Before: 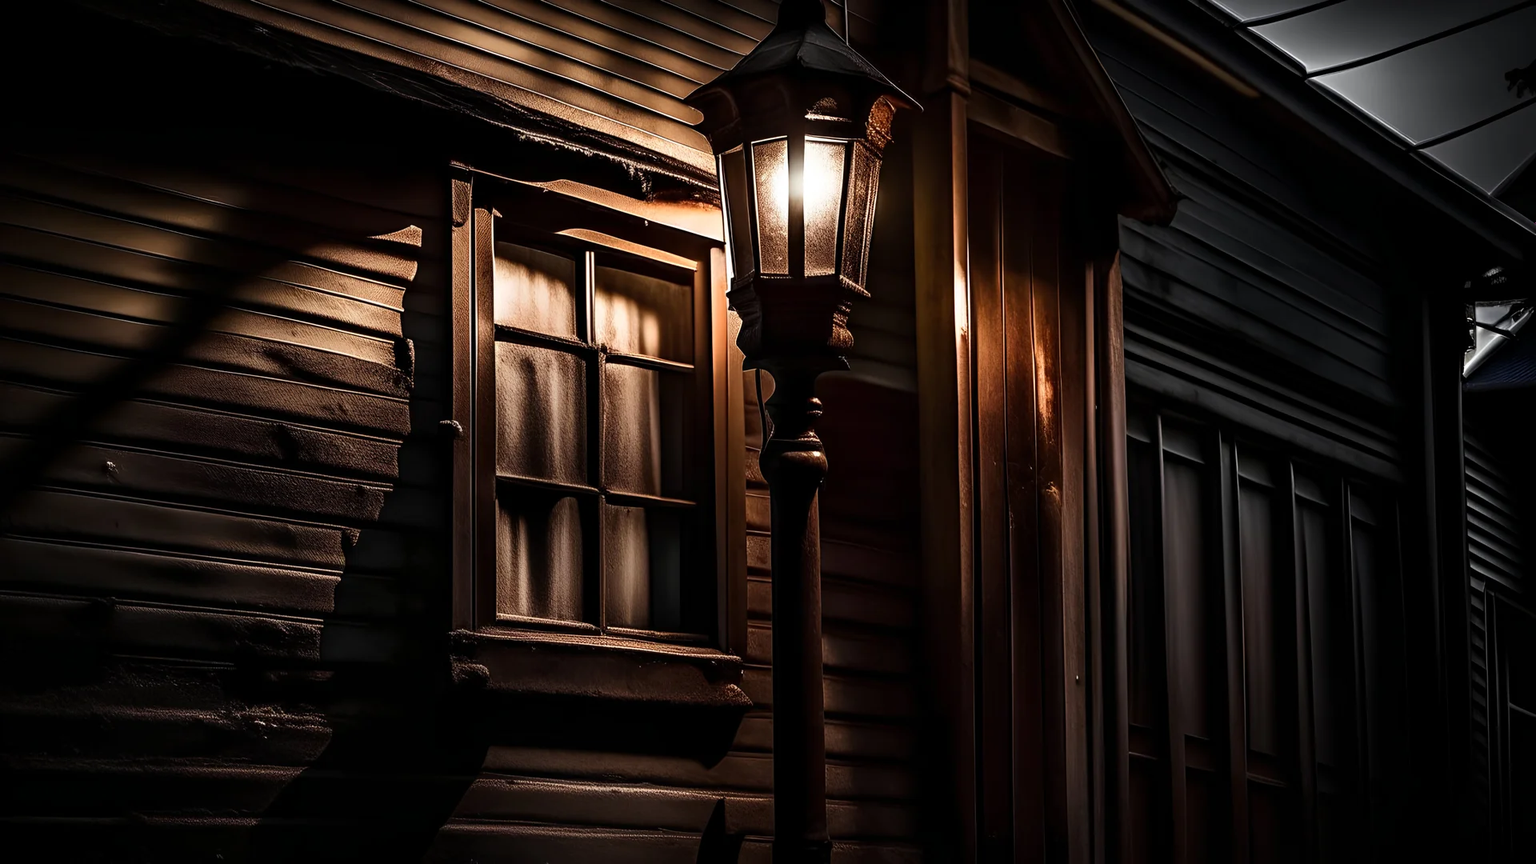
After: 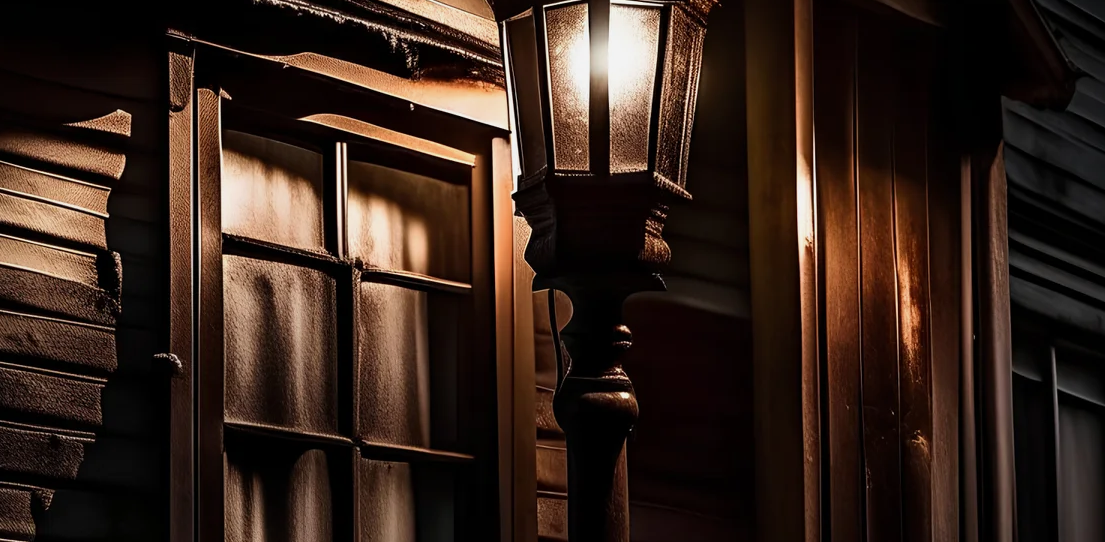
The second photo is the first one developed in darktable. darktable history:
crop: left 20.642%, top 15.979%, right 21.799%, bottom 33.789%
exposure: exposure -0.156 EV, compensate highlight preservation false
